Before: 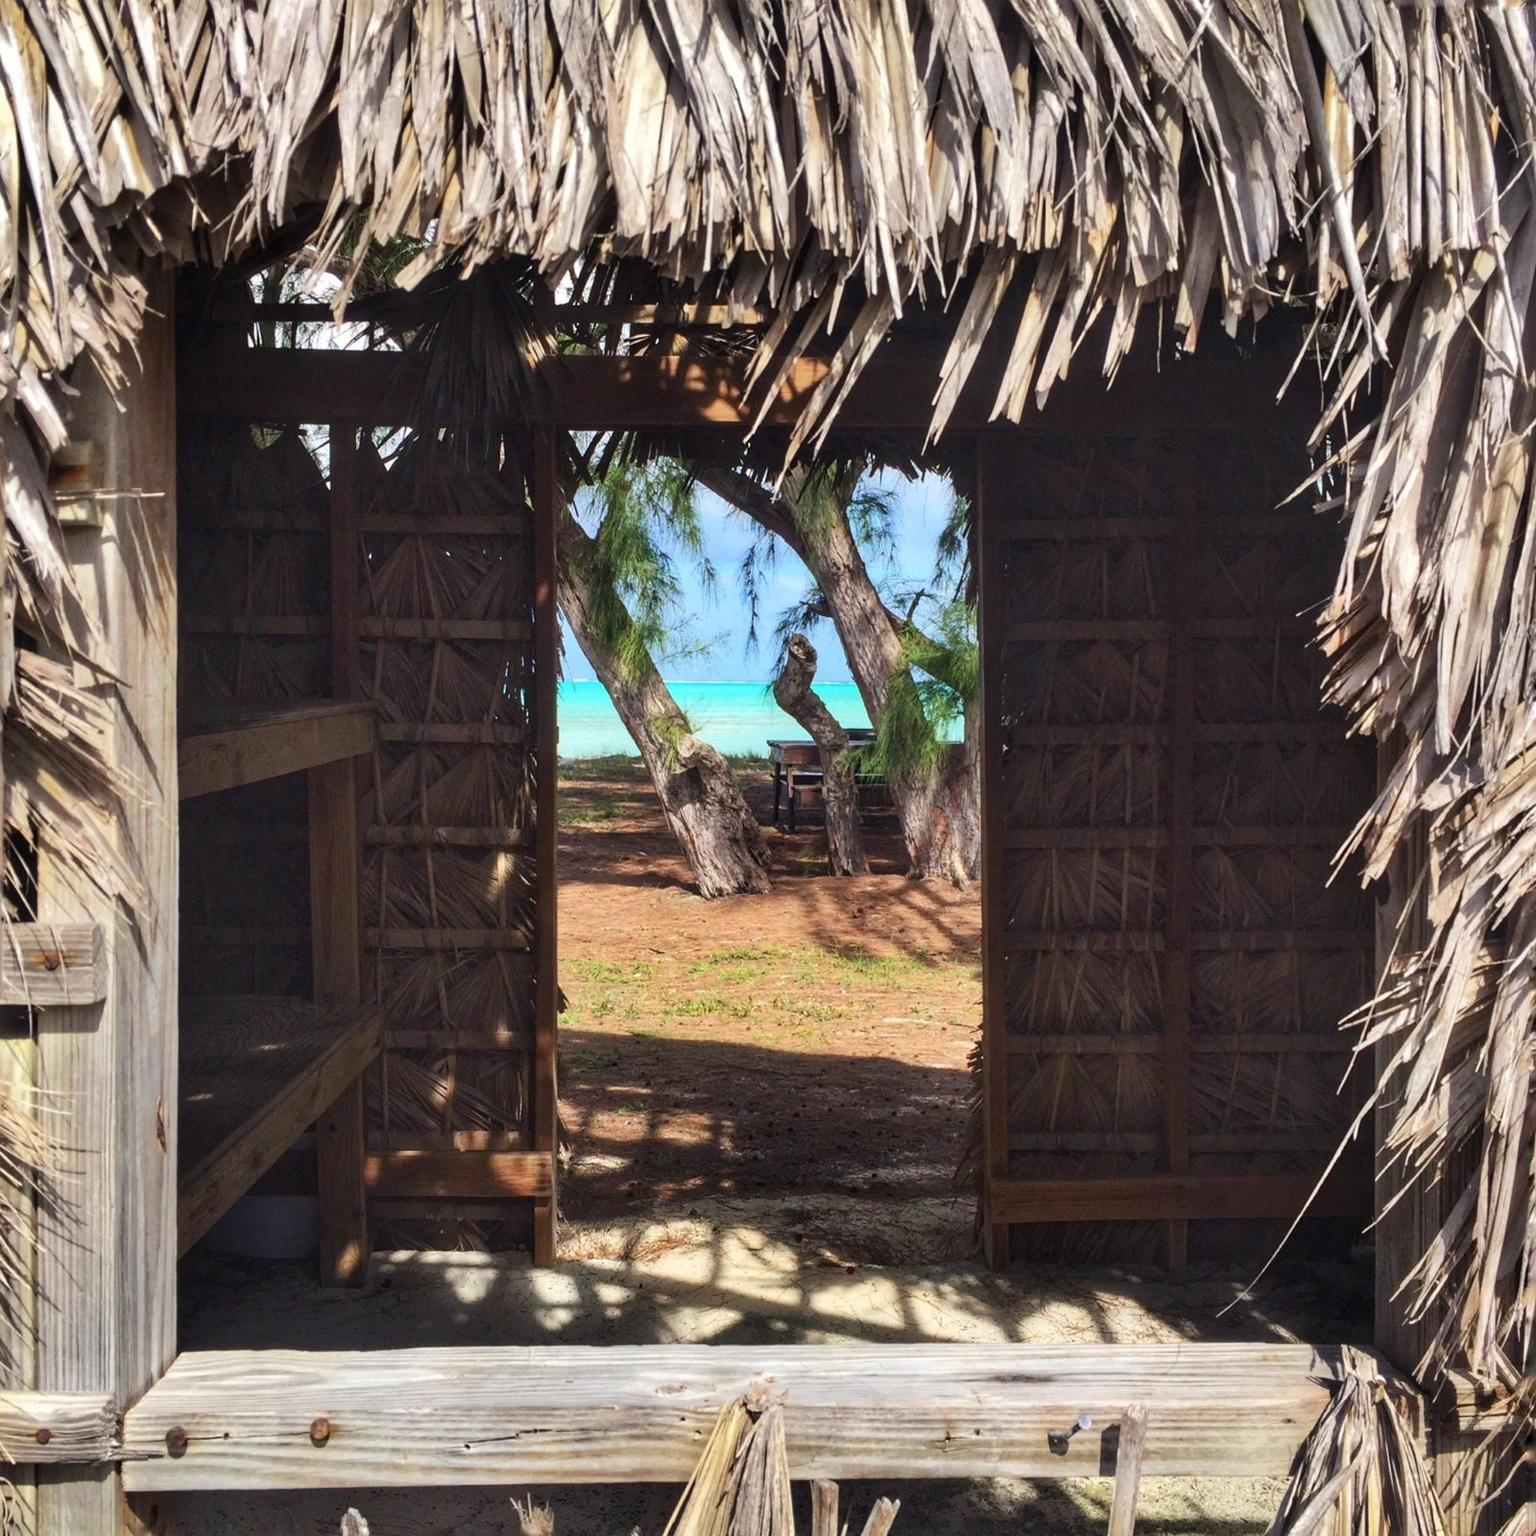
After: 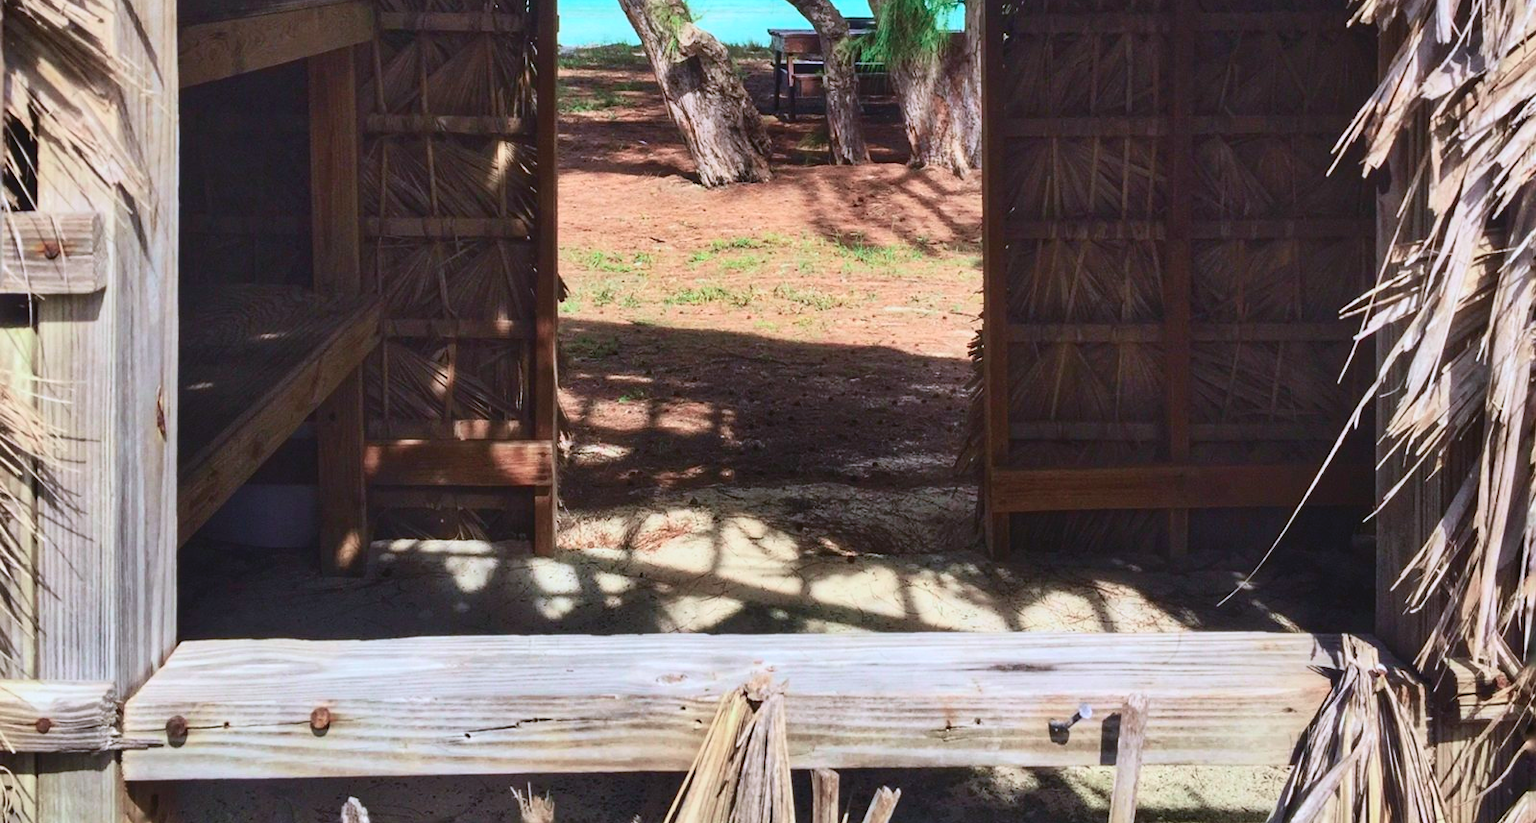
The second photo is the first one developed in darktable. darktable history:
color calibration: illuminant as shot in camera, x 0.366, y 0.378, temperature 4429.09 K, saturation algorithm version 1 (2020)
crop and rotate: top 46.416%, right 0.019%
tone curve: curves: ch0 [(0, 0.049) (0.175, 0.178) (0.466, 0.498) (0.715, 0.767) (0.819, 0.851) (1, 0.961)]; ch1 [(0, 0) (0.437, 0.398) (0.476, 0.466) (0.505, 0.505) (0.534, 0.544) (0.595, 0.608) (0.641, 0.643) (1, 1)]; ch2 [(0, 0) (0.359, 0.379) (0.437, 0.44) (0.489, 0.495) (0.518, 0.537) (0.579, 0.579) (1, 1)], color space Lab, independent channels, preserve colors none
